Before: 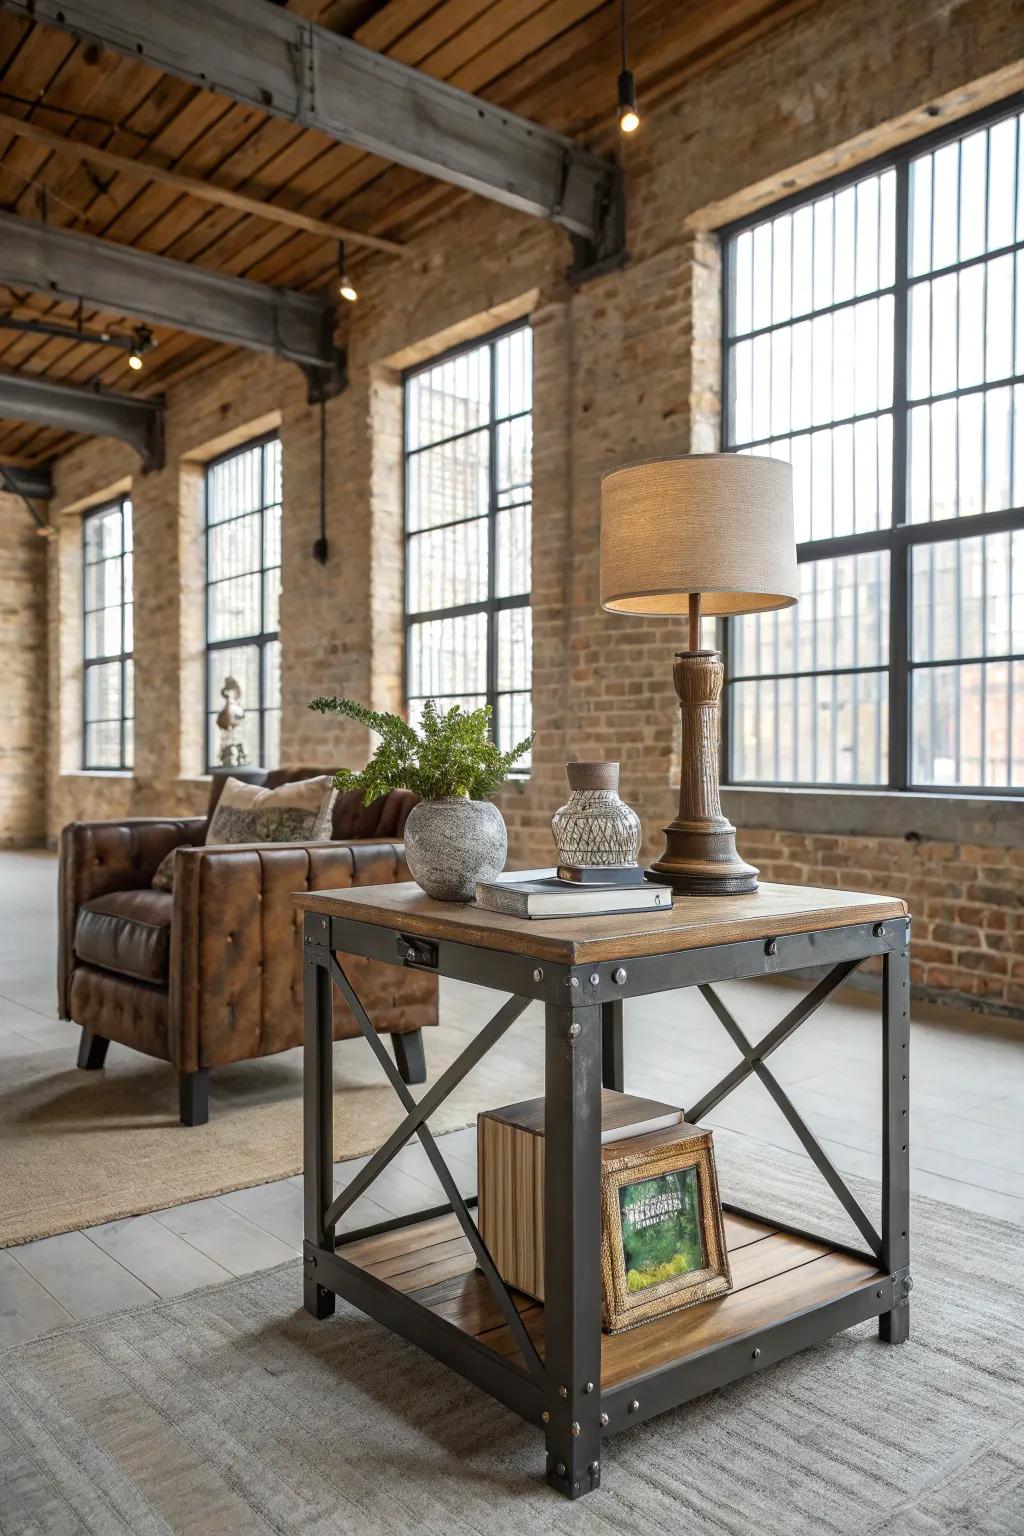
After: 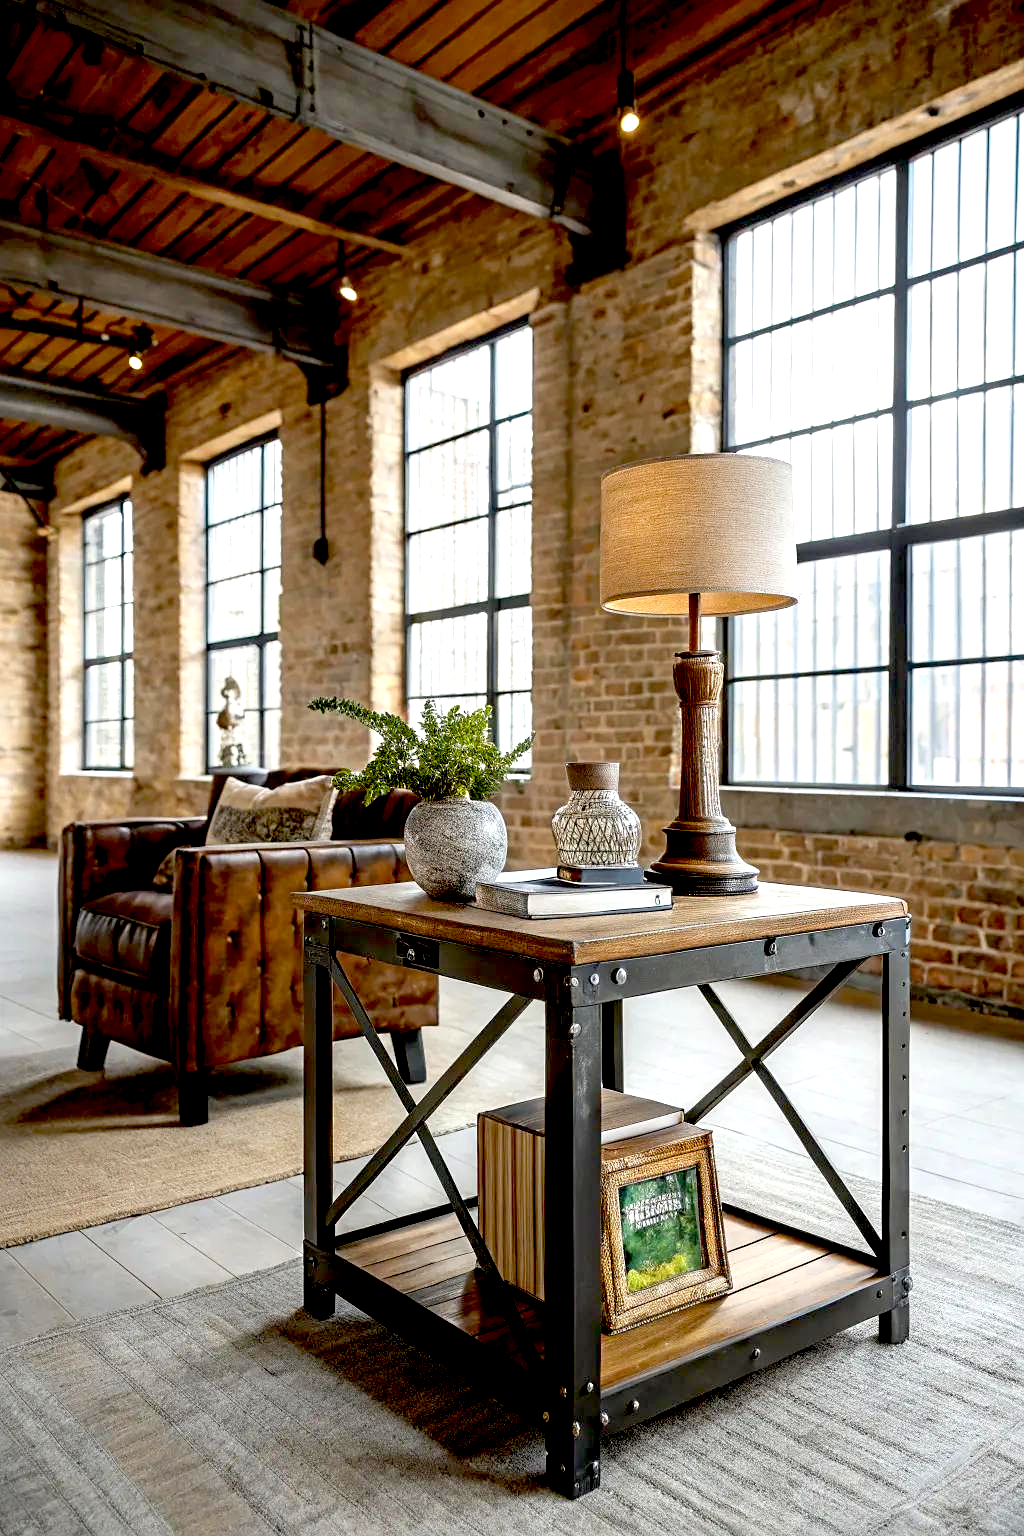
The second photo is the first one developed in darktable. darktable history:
sharpen: amount 0.213
exposure: black level correction 0.038, exposure 0.499 EV, compensate highlight preservation false
